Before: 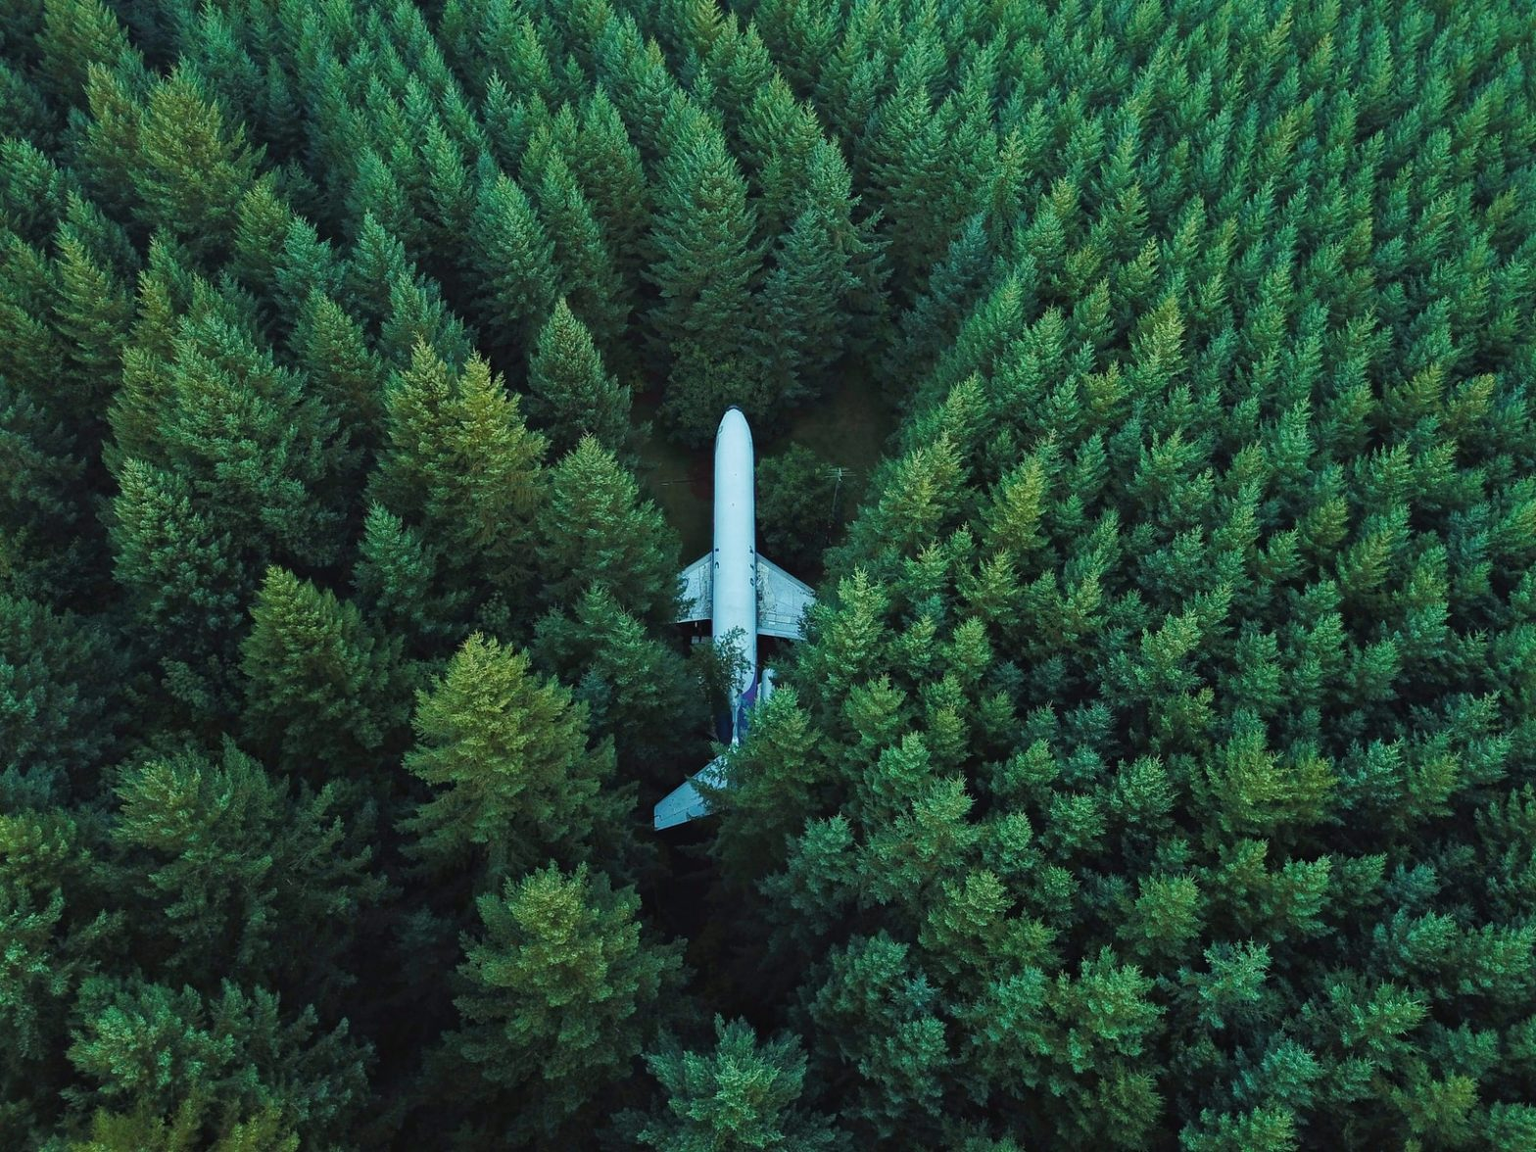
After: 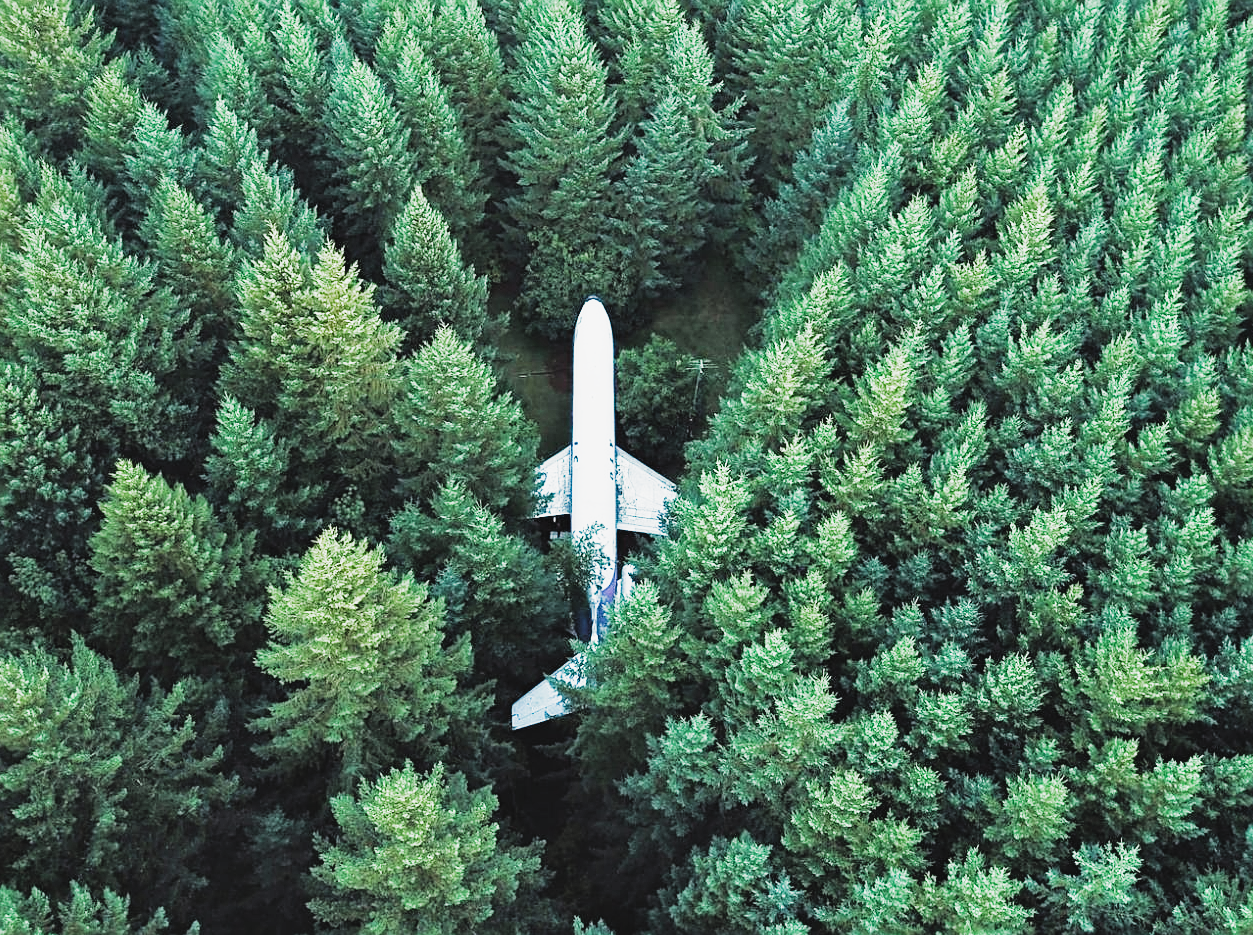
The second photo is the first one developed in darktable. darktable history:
crop and rotate: left 9.961%, top 10.07%, right 10.099%, bottom 10.382%
tone equalizer: -8 EV -0.78 EV, -7 EV -0.727 EV, -6 EV -0.606 EV, -5 EV -0.377 EV, -3 EV 0.371 EV, -2 EV 0.6 EV, -1 EV 0.686 EV, +0 EV 0.72 EV, mask exposure compensation -0.514 EV
shadows and highlights: white point adjustment 0.057, highlights color adjustment 0.796%, soften with gaussian
sharpen: on, module defaults
tone curve: curves: ch0 [(0, 0.038) (0.193, 0.212) (0.461, 0.502) (0.634, 0.709) (0.852, 0.89) (1, 0.967)]; ch1 [(0, 0) (0.35, 0.356) (0.45, 0.453) (0.504, 0.503) (0.532, 0.524) (0.558, 0.555) (0.735, 0.762) (1, 1)]; ch2 [(0, 0) (0.281, 0.266) (0.456, 0.469) (0.5, 0.5) (0.533, 0.545) (0.606, 0.598) (0.646, 0.654) (1, 1)], preserve colors none
filmic rgb: black relative exposure -7.65 EV, white relative exposure 4.56 EV, hardness 3.61, preserve chrominance RGB euclidean norm (legacy), color science v4 (2020)
exposure: exposure 0.998 EV, compensate highlight preservation false
contrast brightness saturation: saturation -0.049
